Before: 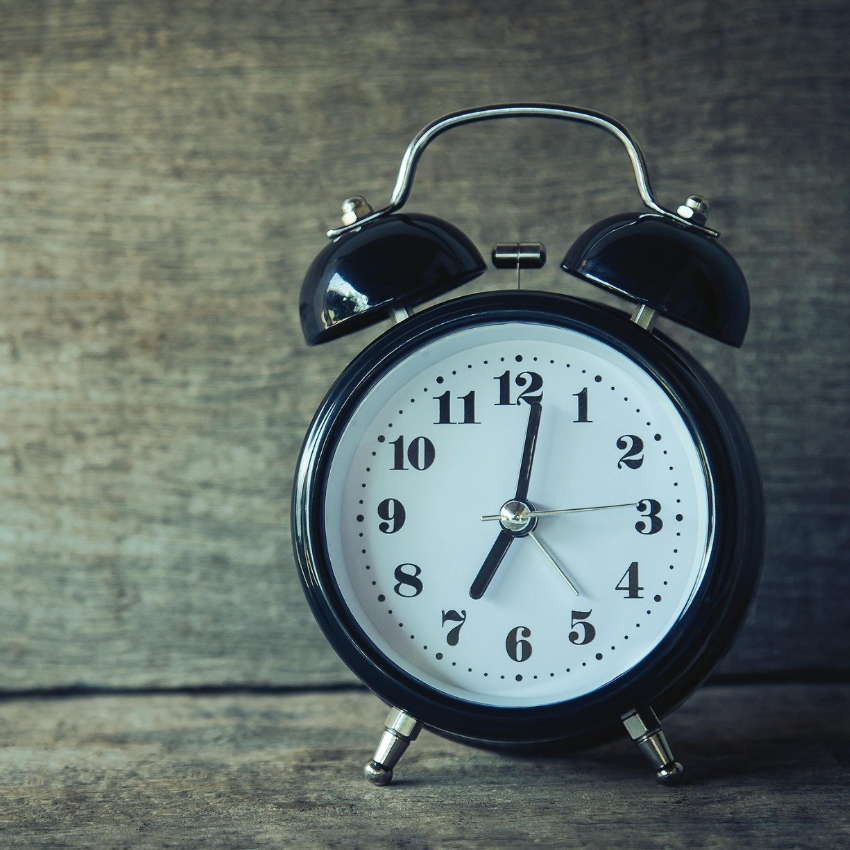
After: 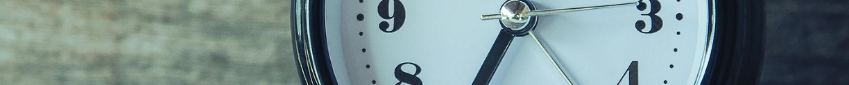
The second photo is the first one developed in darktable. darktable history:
crop and rotate: top 59.084%, bottom 30.916%
